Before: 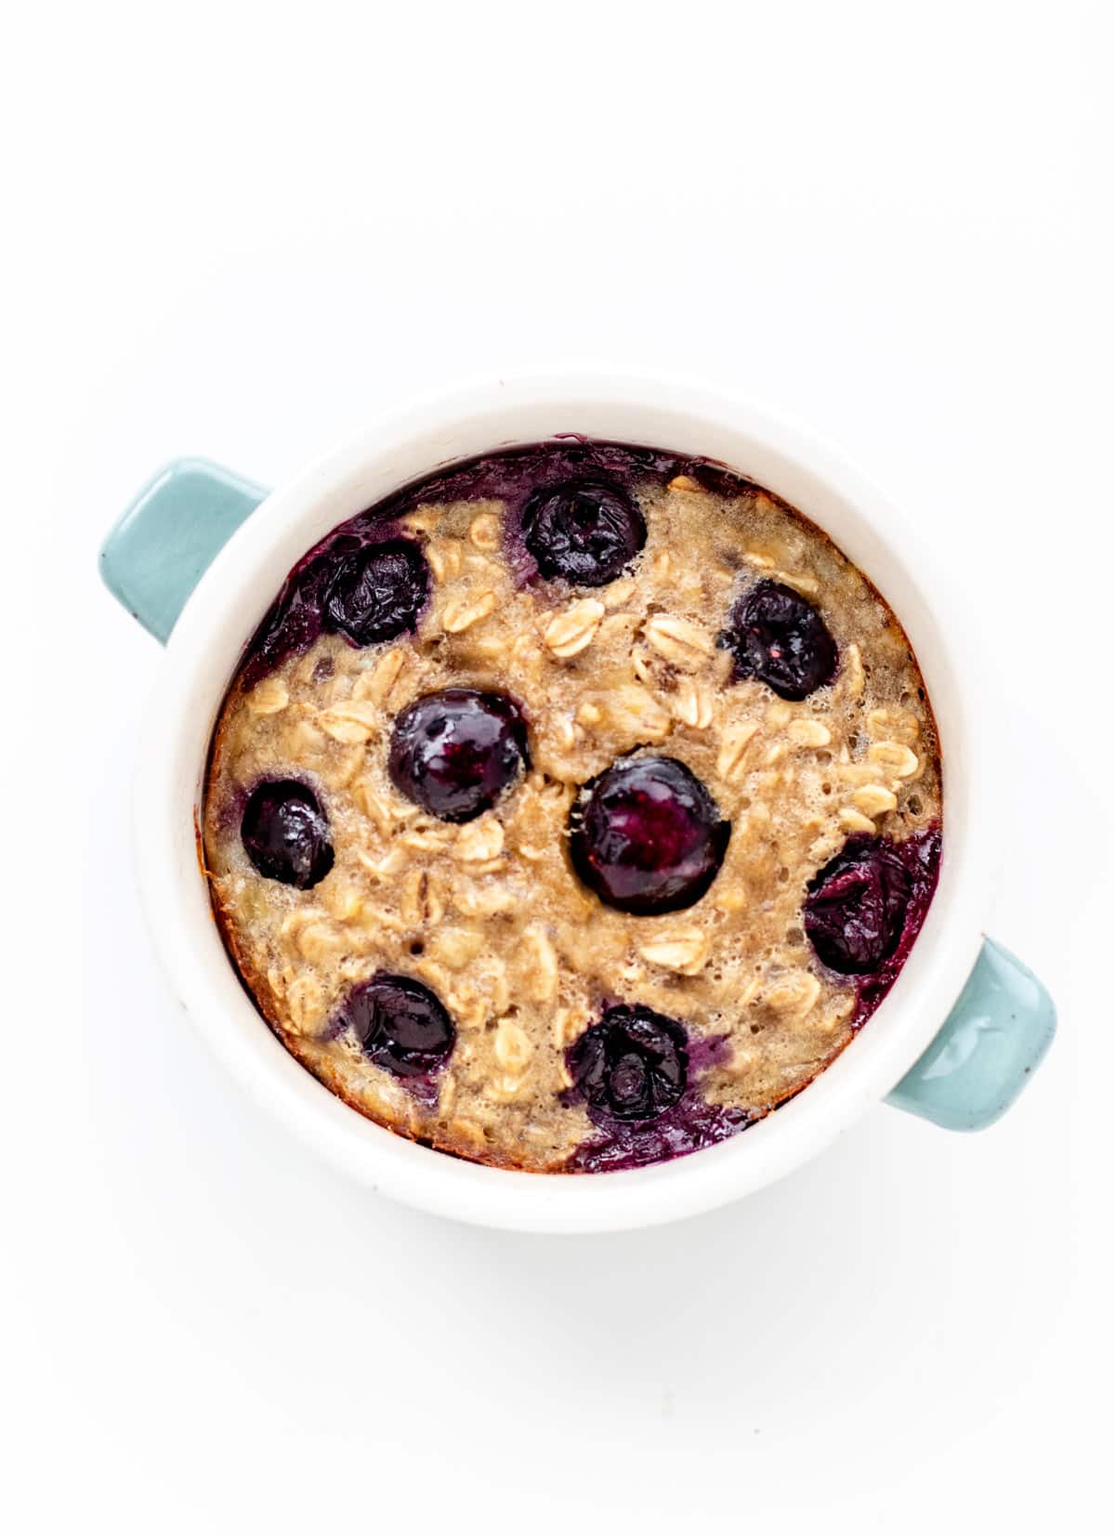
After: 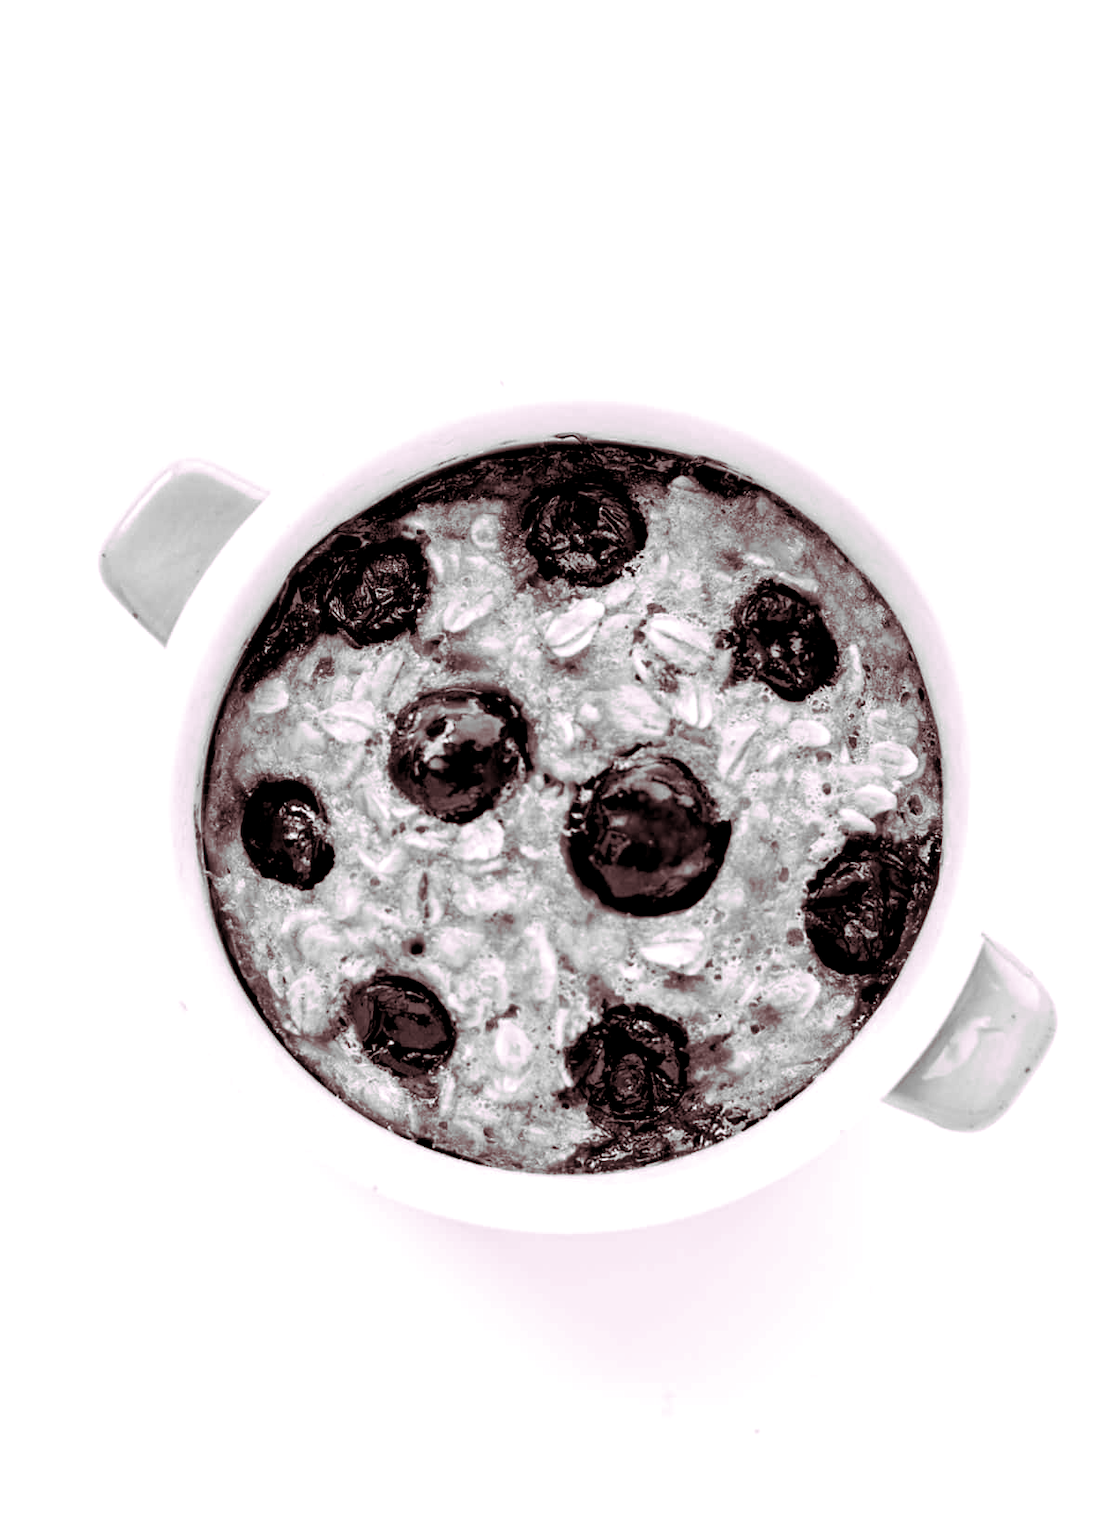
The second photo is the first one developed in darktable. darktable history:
exposure: black level correction 0.007, exposure 0.159 EV, compensate highlight preservation false
split-toning: highlights › hue 298.8°, highlights › saturation 0.73, compress 41.76%
monochrome: a 2.21, b -1.33, size 2.2
